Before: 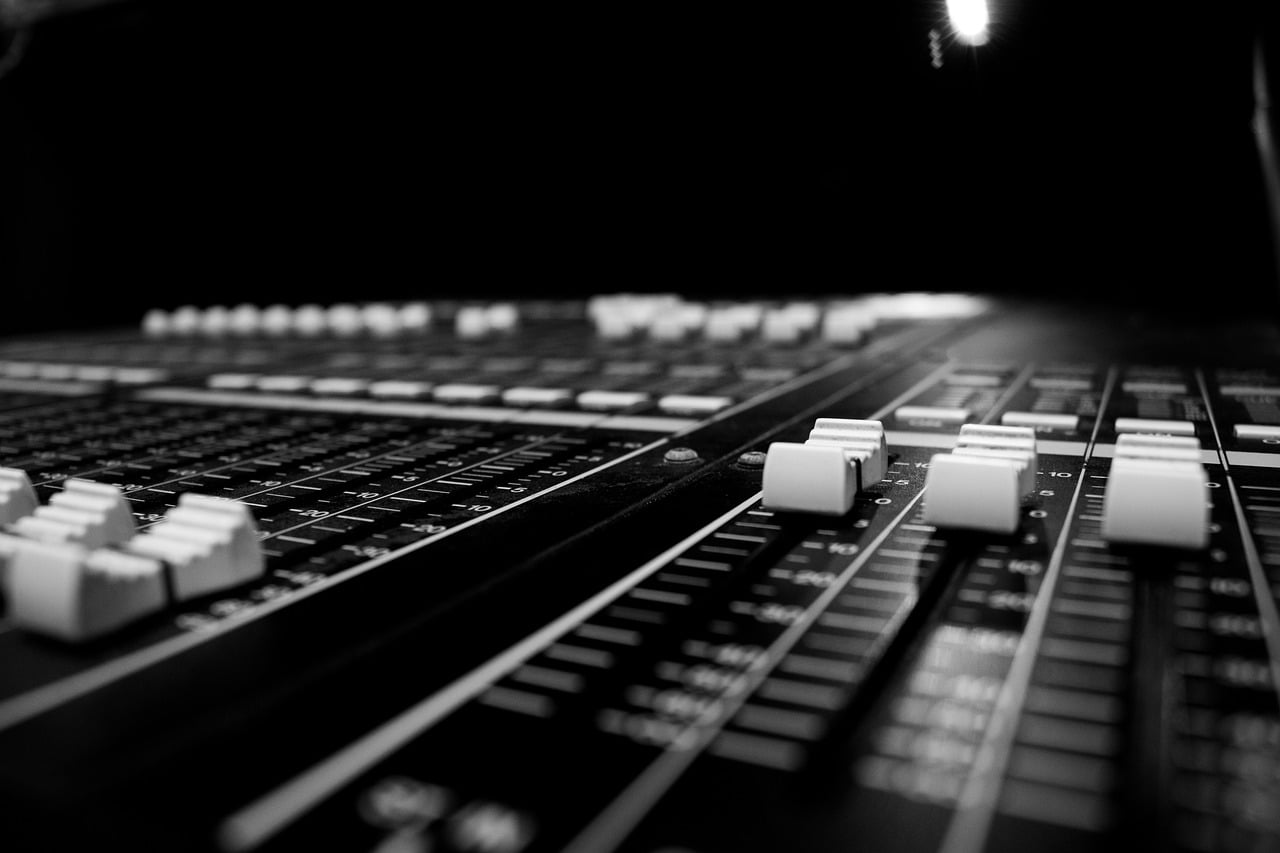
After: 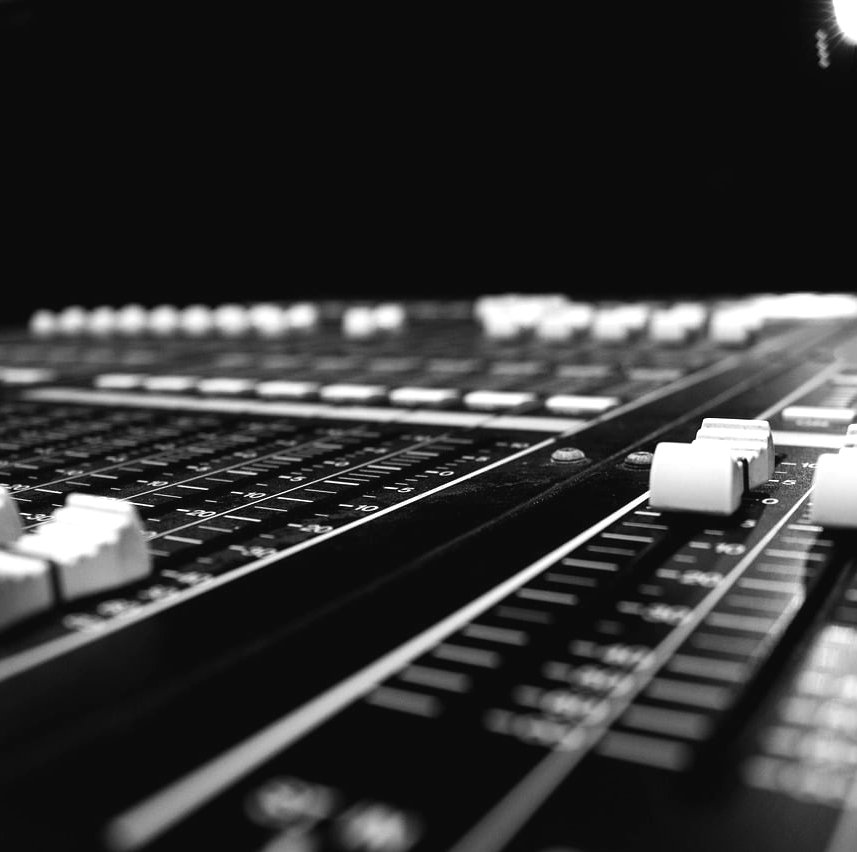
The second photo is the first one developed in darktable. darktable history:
exposure: black level correction -0.002, exposure 0.712 EV, compensate highlight preservation false
crop and rotate: left 8.863%, right 24.143%
velvia: strength 44.66%
